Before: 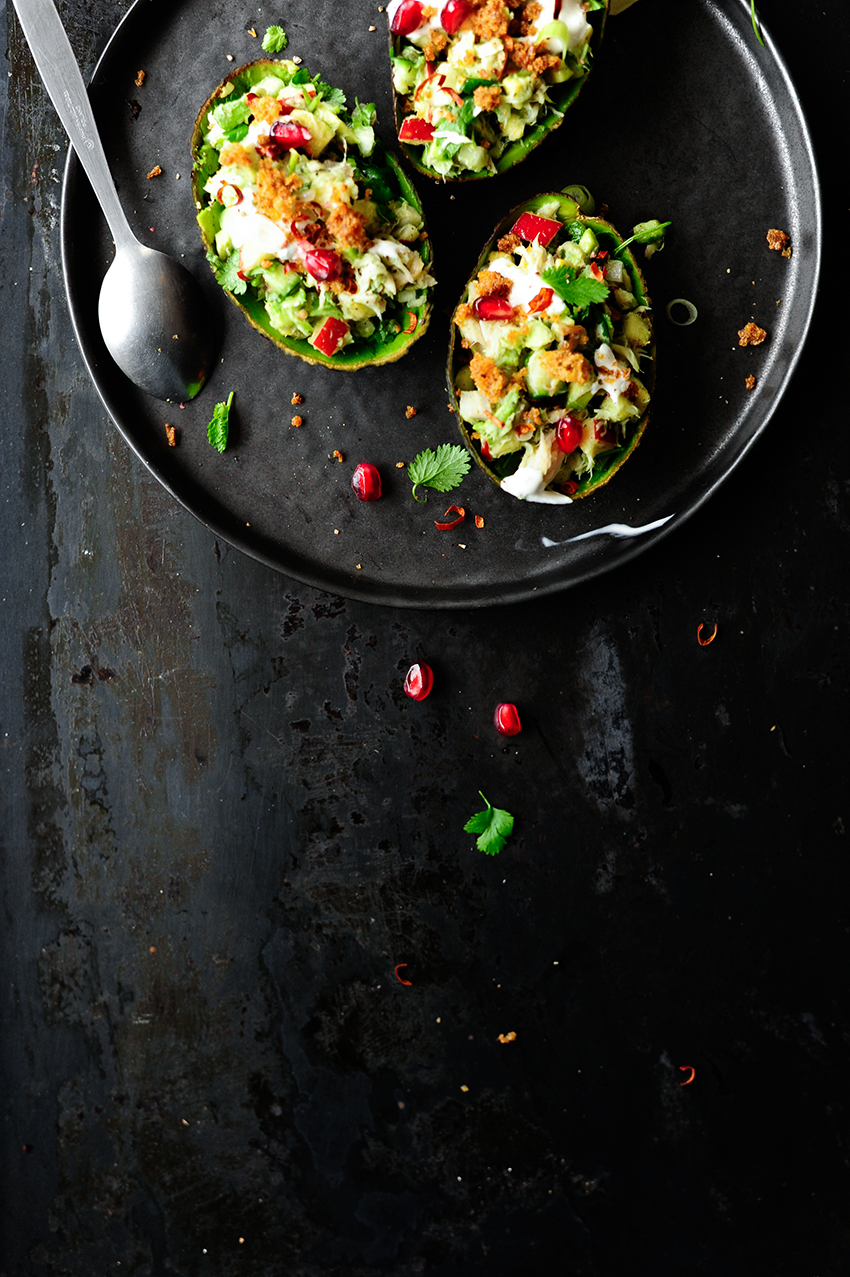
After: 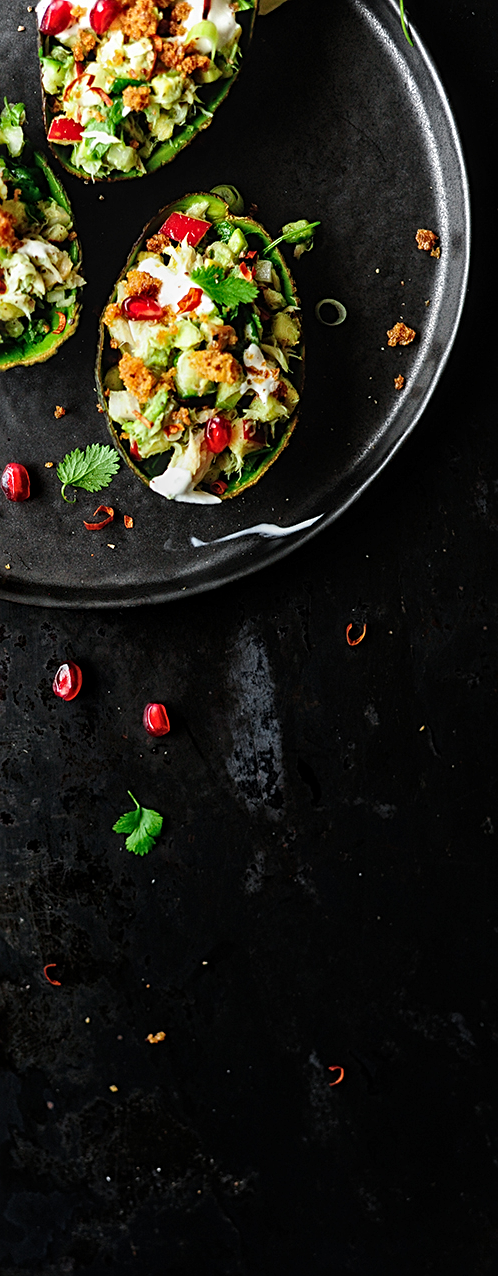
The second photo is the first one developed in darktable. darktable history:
sharpen: radius 2.167, amount 0.381, threshold 0
crop: left 41.402%
local contrast: on, module defaults
